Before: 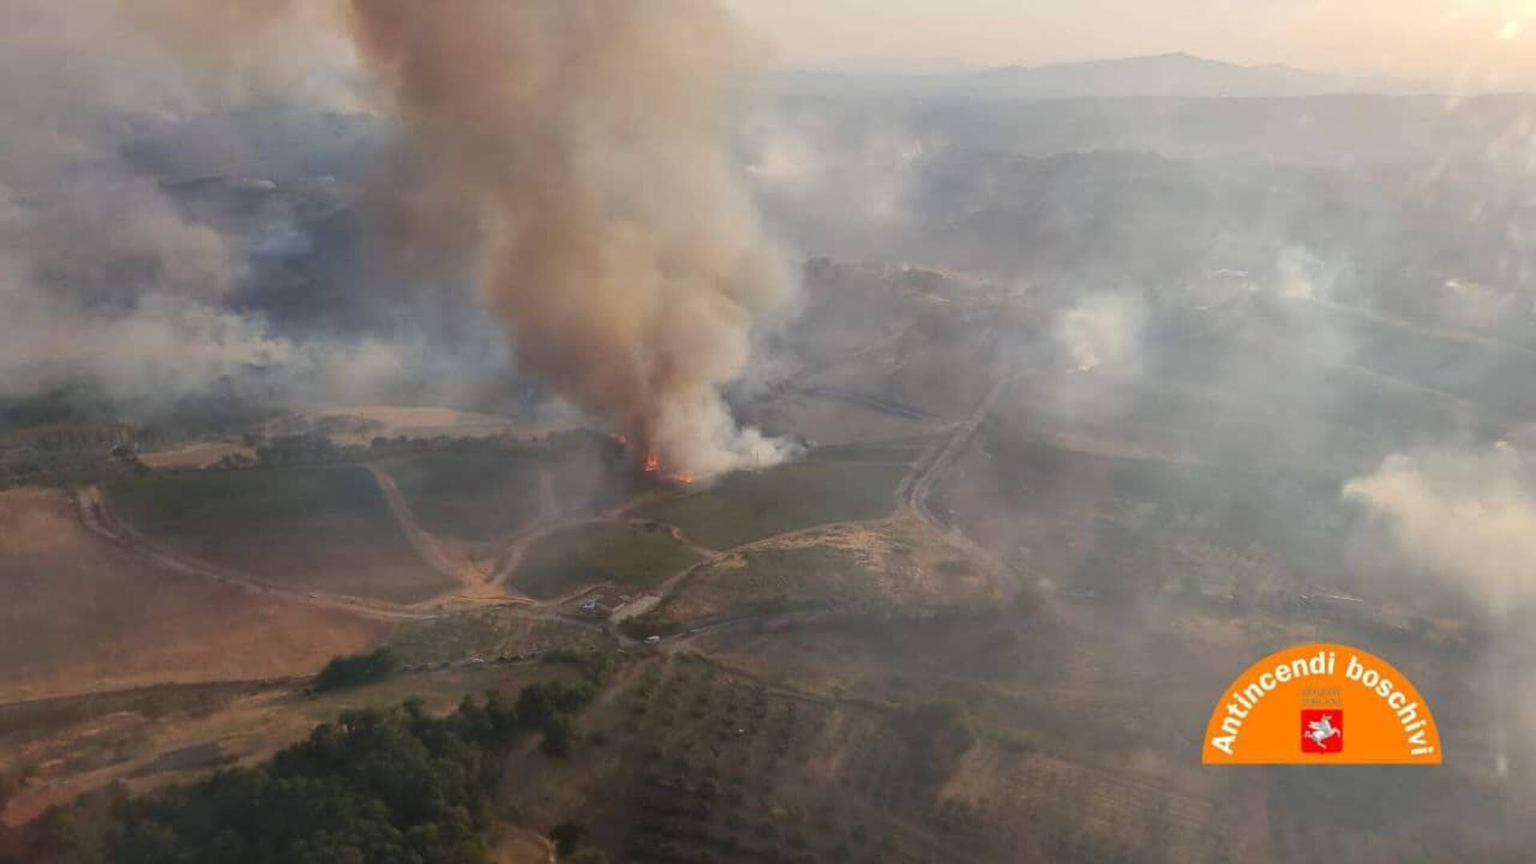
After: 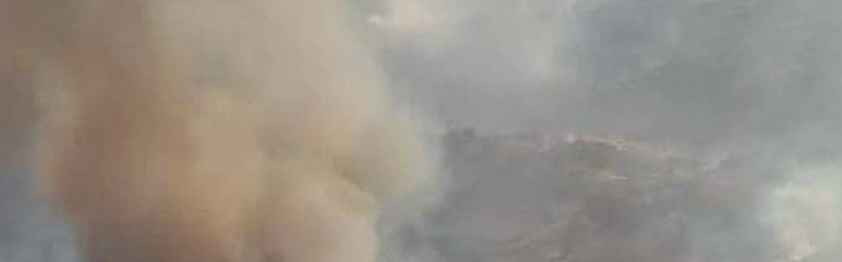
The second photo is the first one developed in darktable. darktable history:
crop: left 28.64%, top 16.832%, right 26.637%, bottom 58.055%
color balance: lift [1.004, 1.002, 1.002, 0.998], gamma [1, 1.007, 1.002, 0.993], gain [1, 0.977, 1.013, 1.023], contrast -3.64%
white balance: emerald 1
rotate and perspective: rotation -1.42°, crop left 0.016, crop right 0.984, crop top 0.035, crop bottom 0.965
